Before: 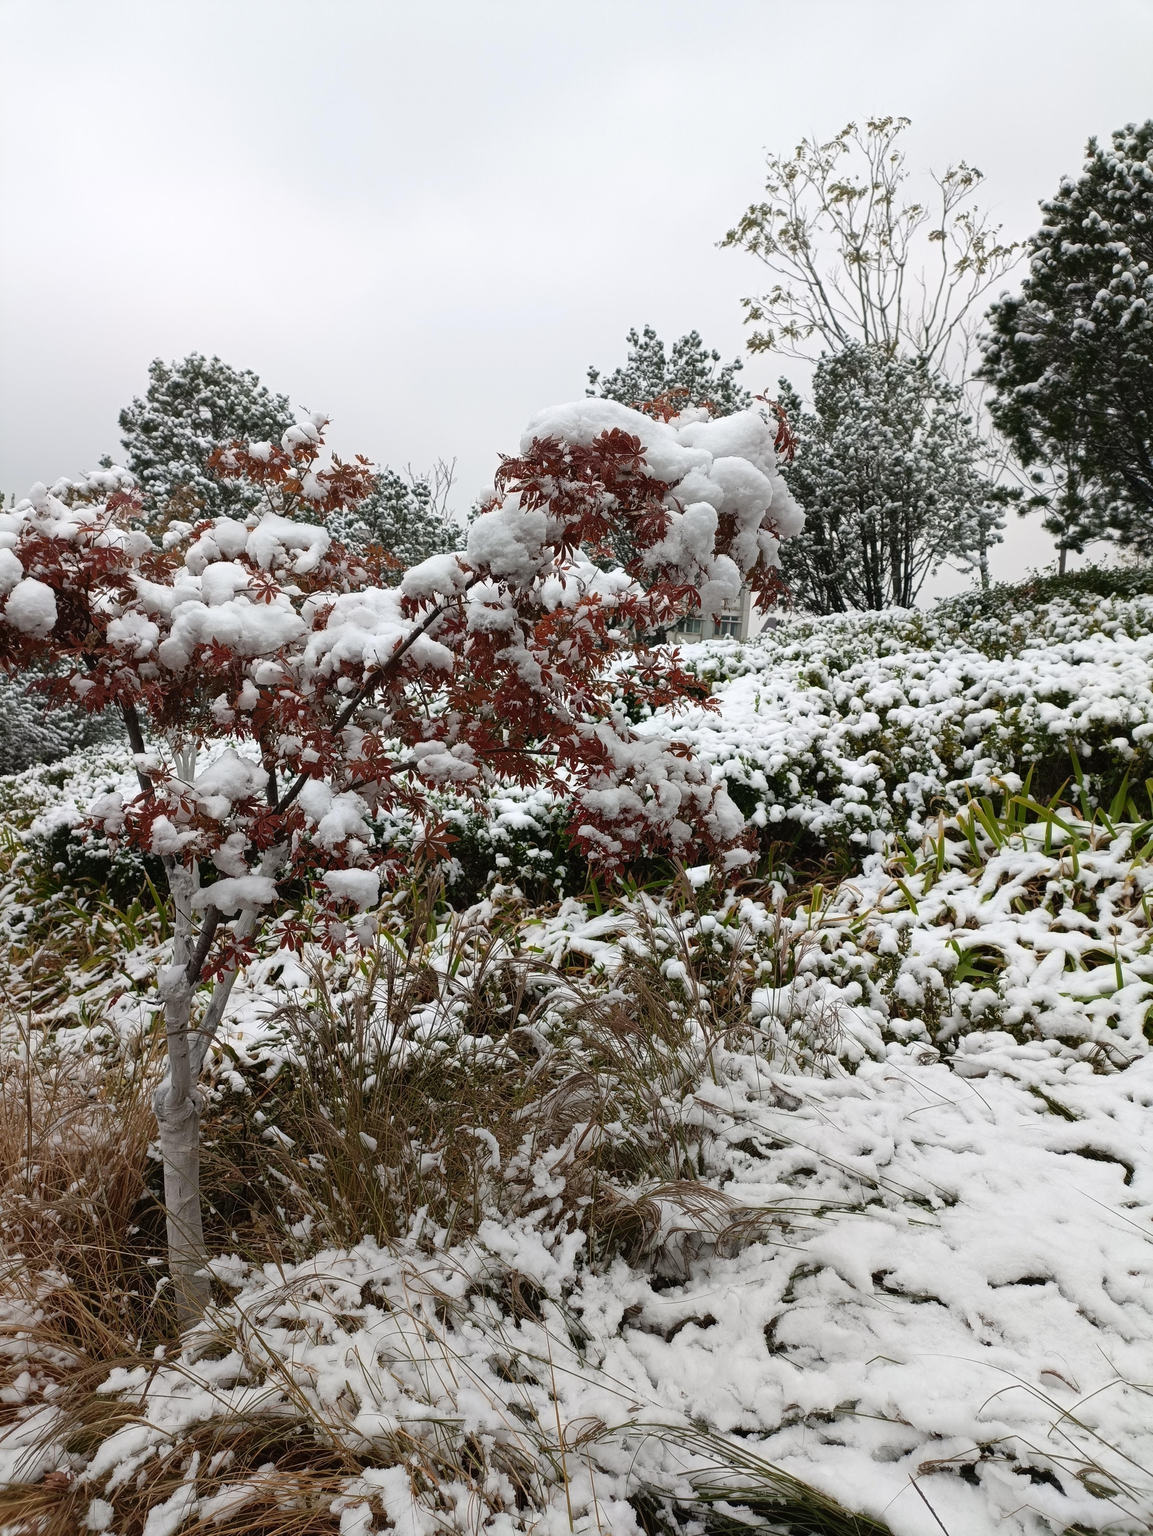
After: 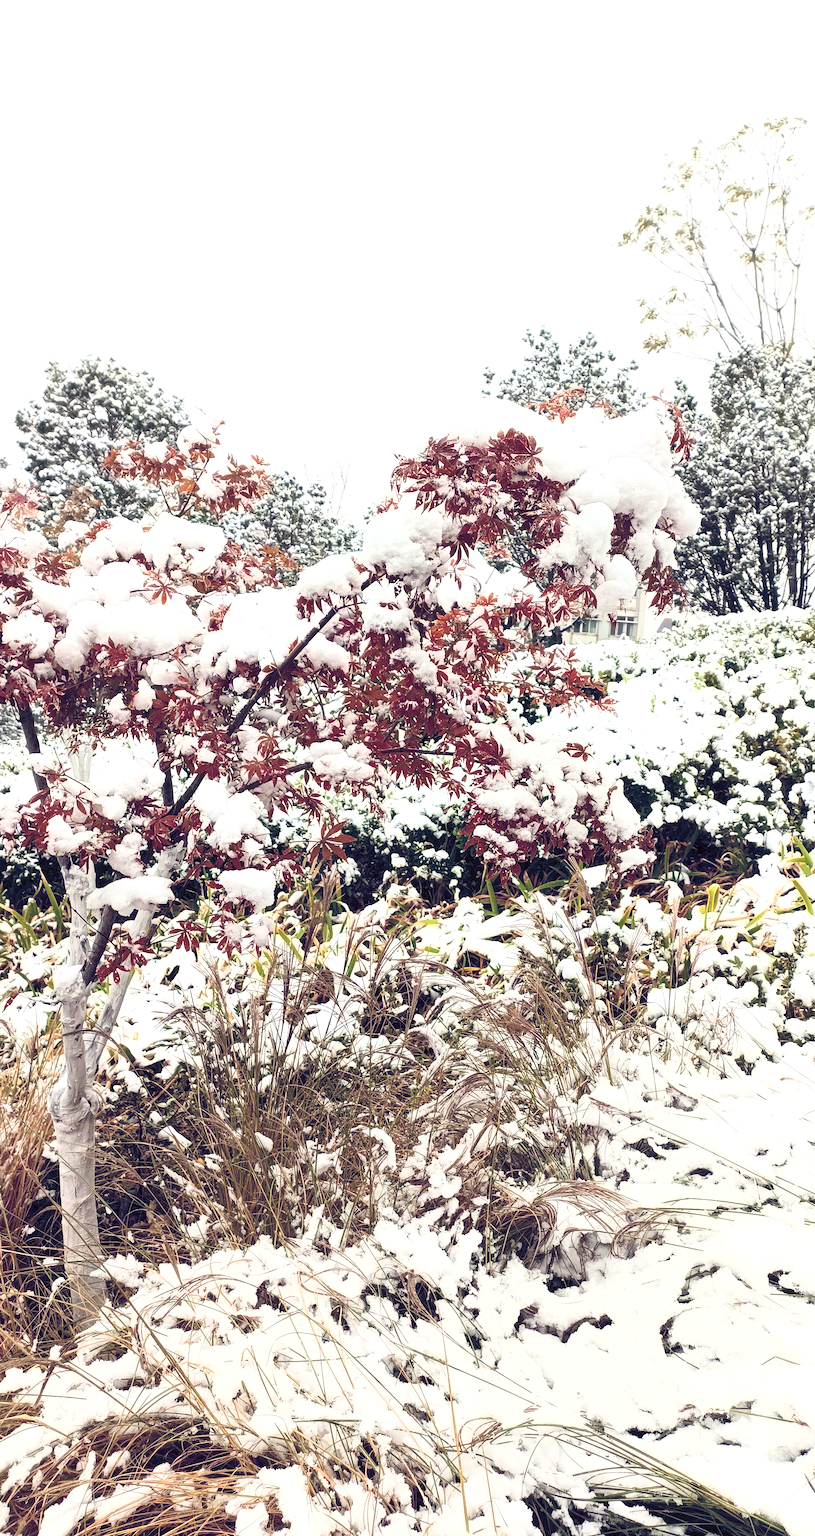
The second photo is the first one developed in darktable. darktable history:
crop and rotate: left 9.077%, right 20.182%
local contrast: highlights 103%, shadows 97%, detail 120%, midtone range 0.2
color correction: highlights a* -1.12, highlights b* 4.65, shadows a* 3.67
color balance rgb: shadows lift › chroma 1%, shadows lift › hue 30.79°, highlights gain › chroma 0.231%, highlights gain › hue 332.83°, global offset › luminance -0.28%, global offset › chroma 0.317%, global offset › hue 260.76°, linear chroma grading › global chroma 15.629%, perceptual saturation grading › global saturation 18.769%, global vibrance 20%
exposure: exposure 0.768 EV, compensate highlight preservation false
contrast brightness saturation: contrast 0.437, brightness 0.557, saturation -0.189
